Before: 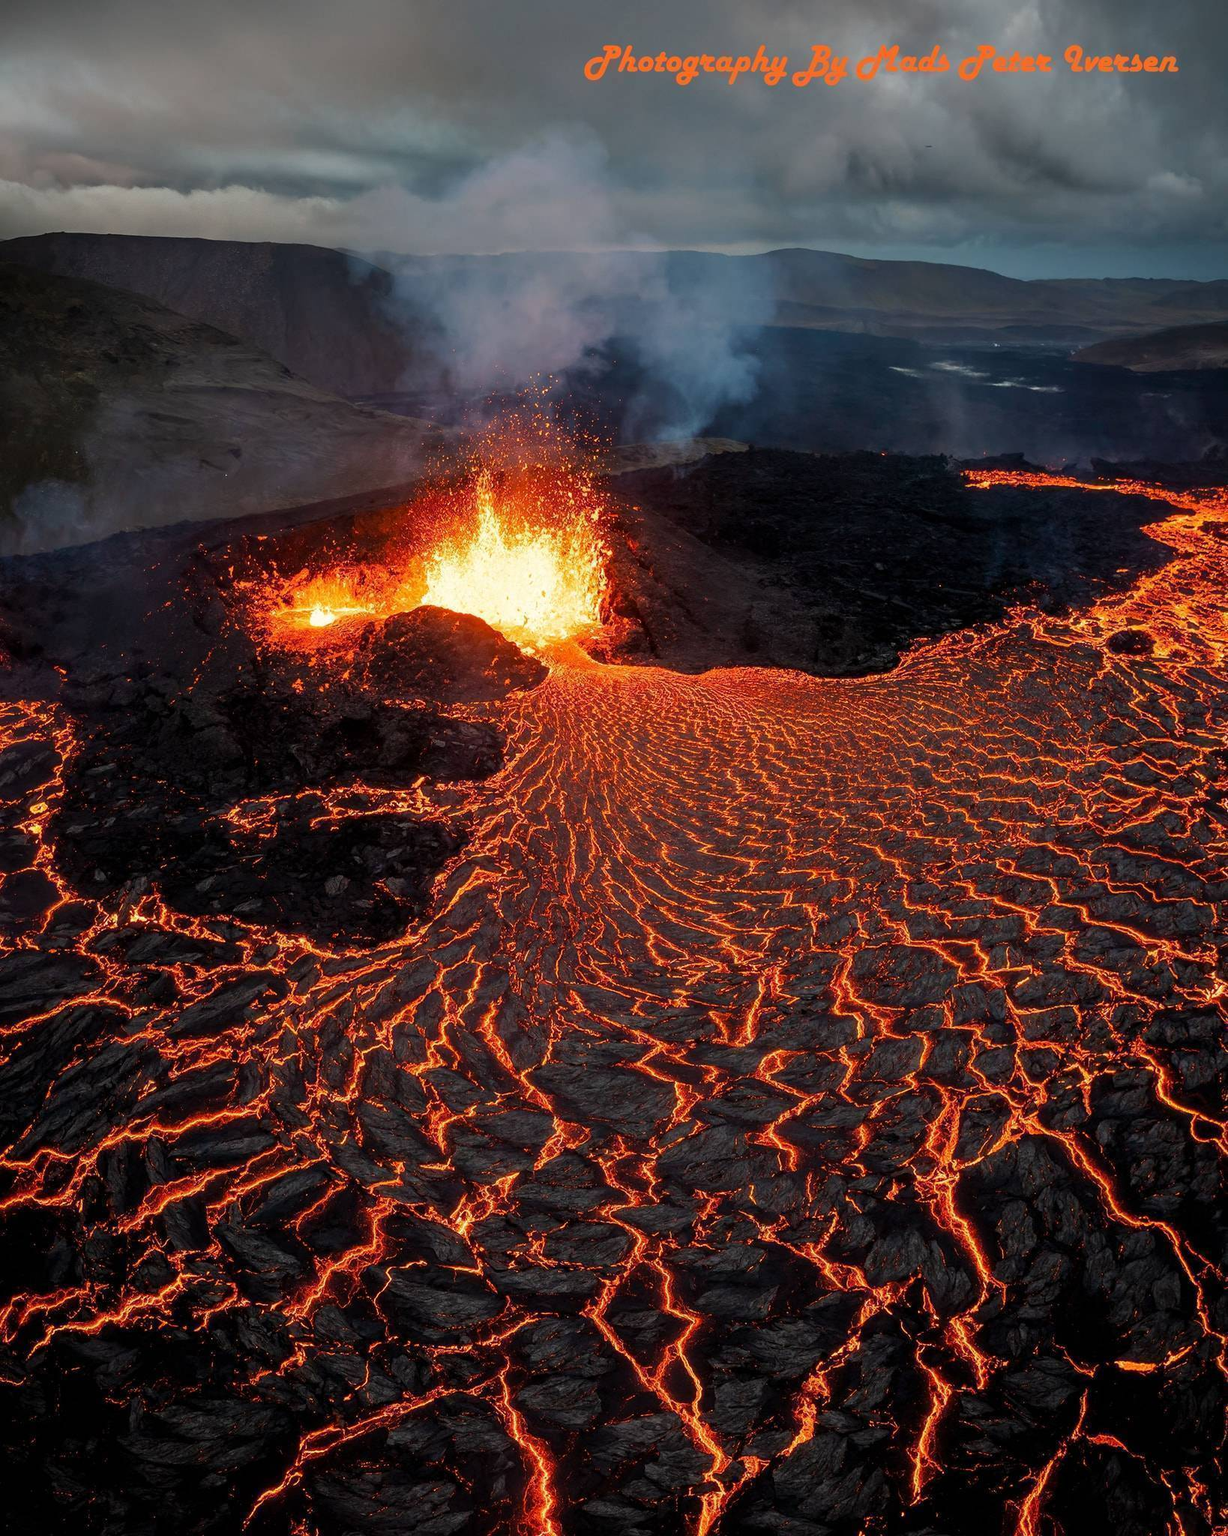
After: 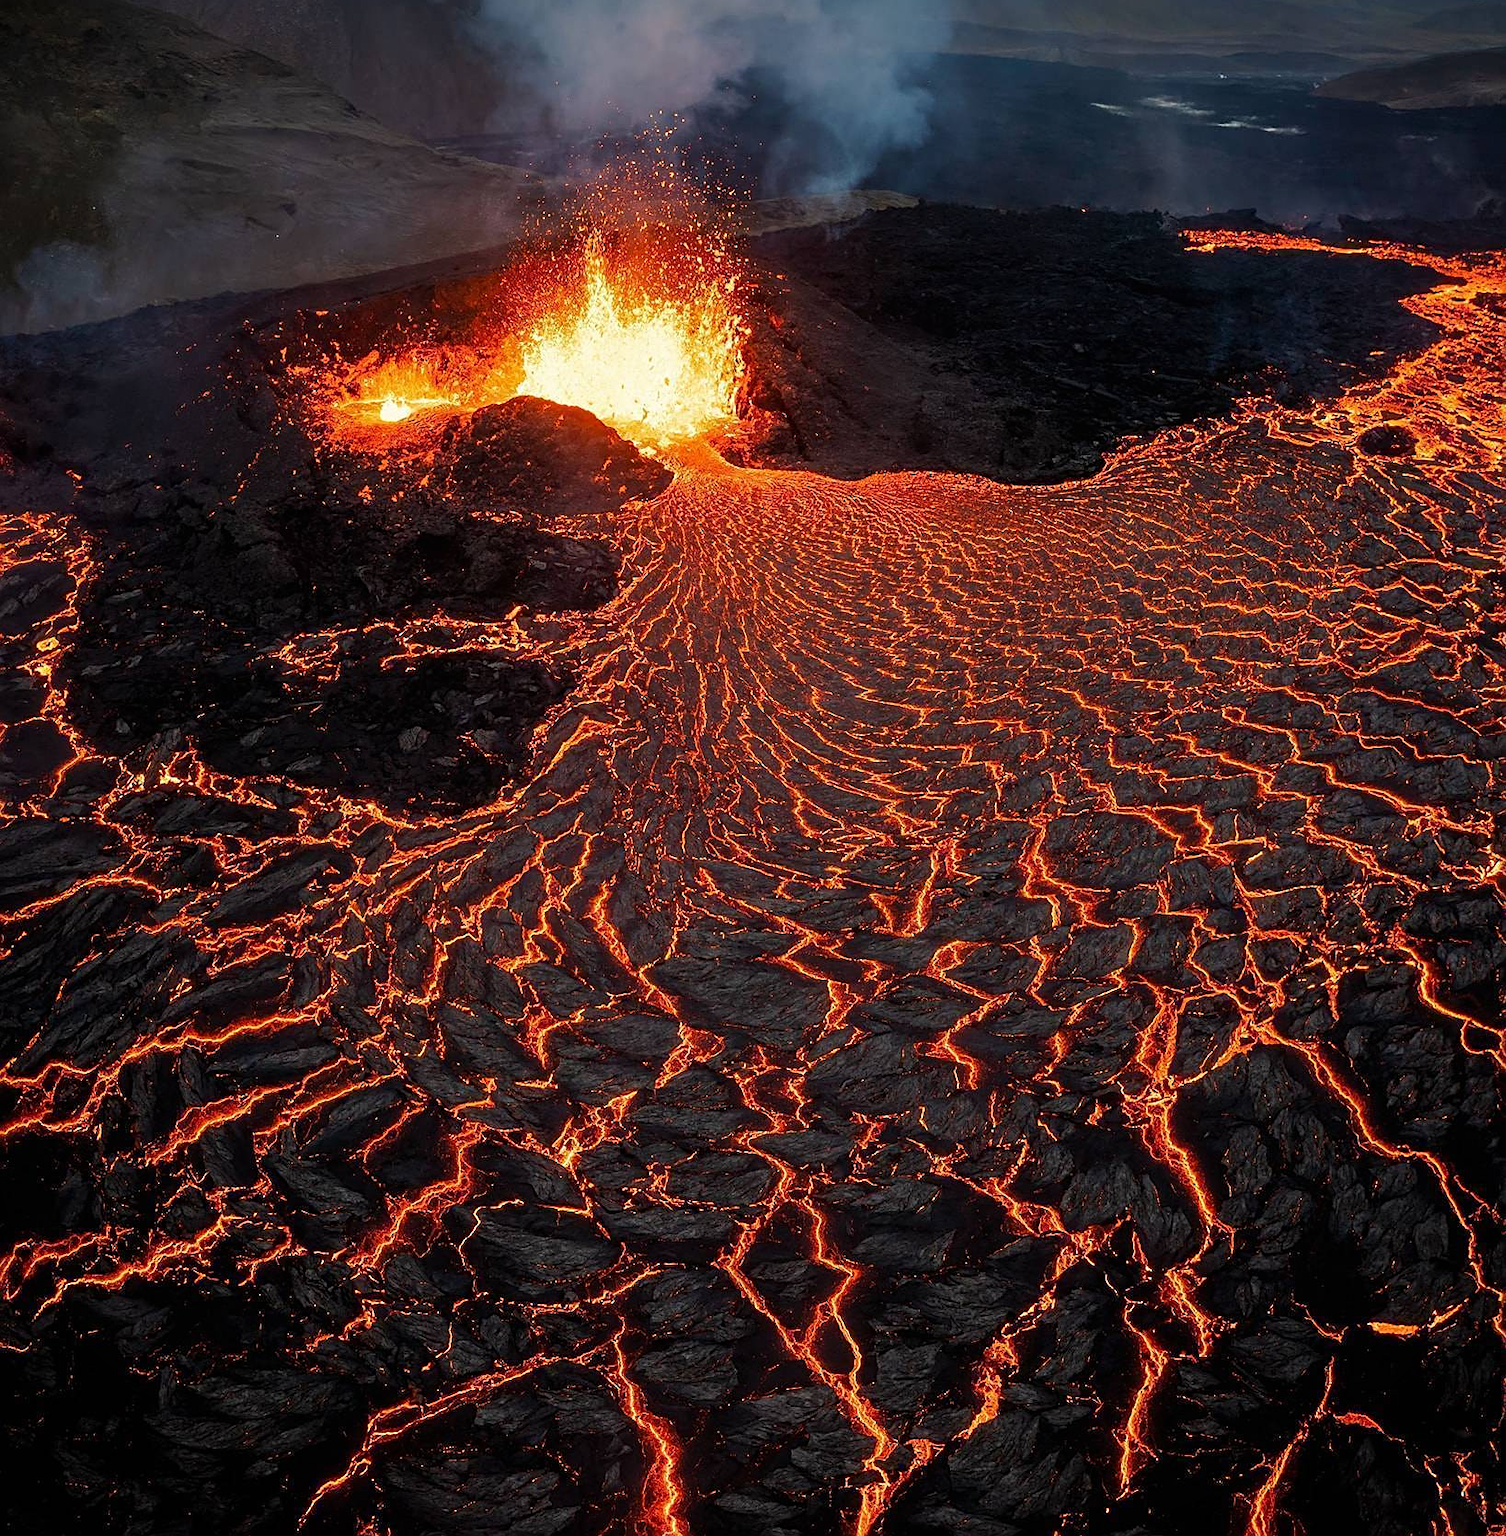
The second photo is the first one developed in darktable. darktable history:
local contrast: mode bilateral grid, contrast 99, coarseness 100, detail 95%, midtone range 0.2
crop and rotate: top 18.421%
sharpen: on, module defaults
